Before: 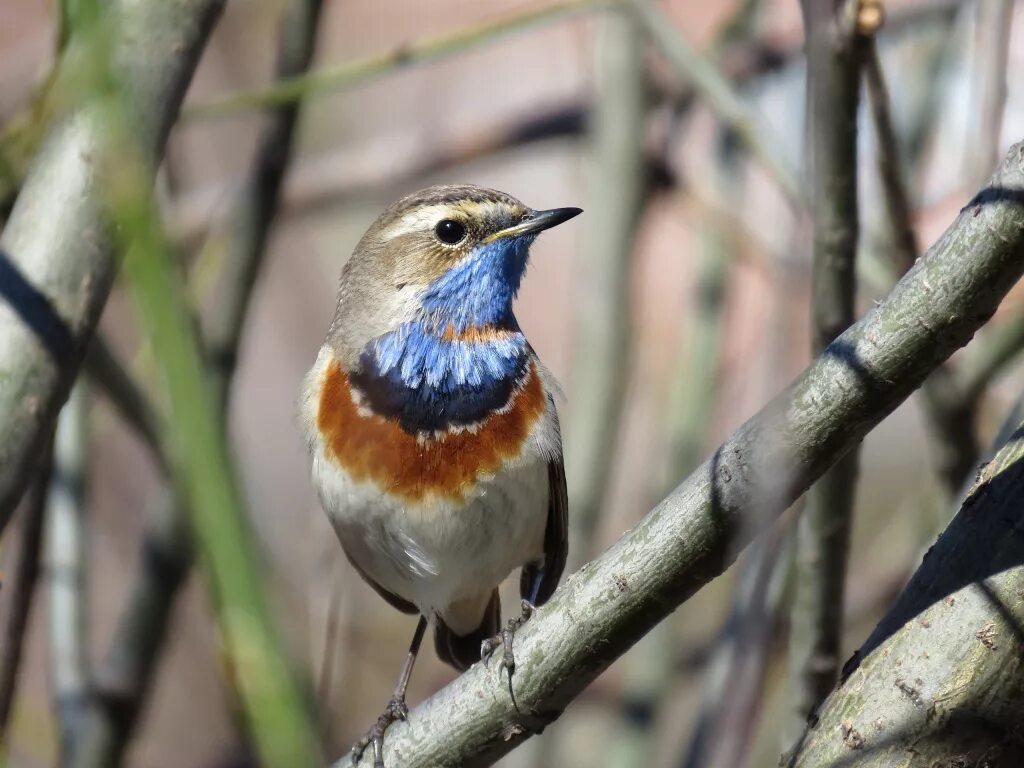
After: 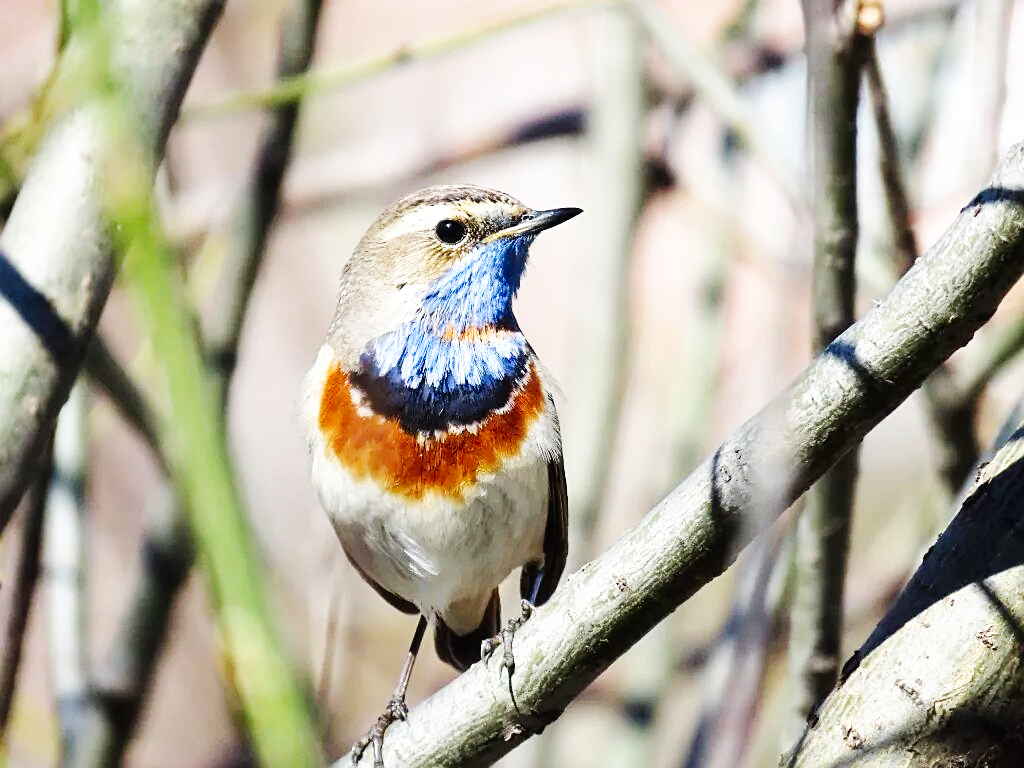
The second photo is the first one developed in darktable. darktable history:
base curve: curves: ch0 [(0, 0.003) (0.001, 0.002) (0.006, 0.004) (0.02, 0.022) (0.048, 0.086) (0.094, 0.234) (0.162, 0.431) (0.258, 0.629) (0.385, 0.8) (0.548, 0.918) (0.751, 0.988) (1, 1)], preserve colors none
sharpen: on, module defaults
